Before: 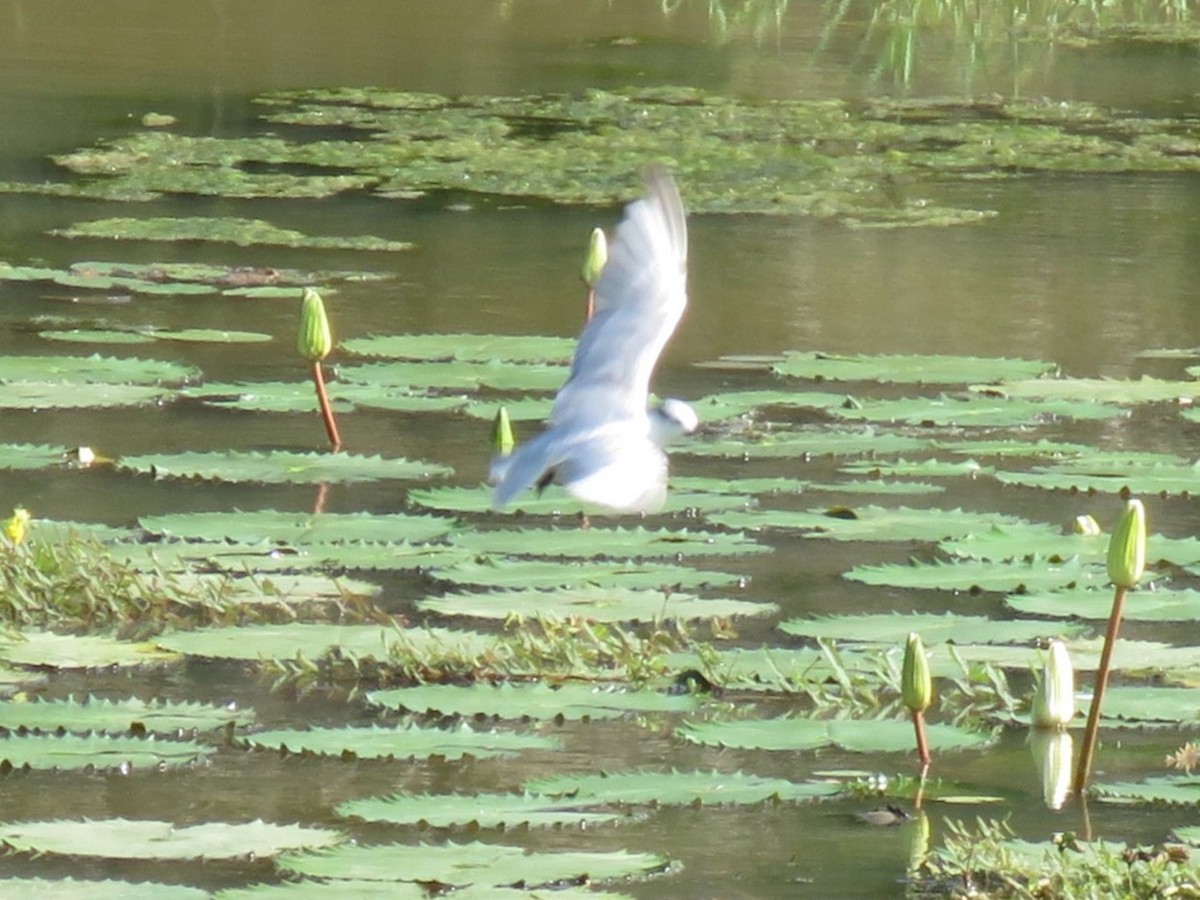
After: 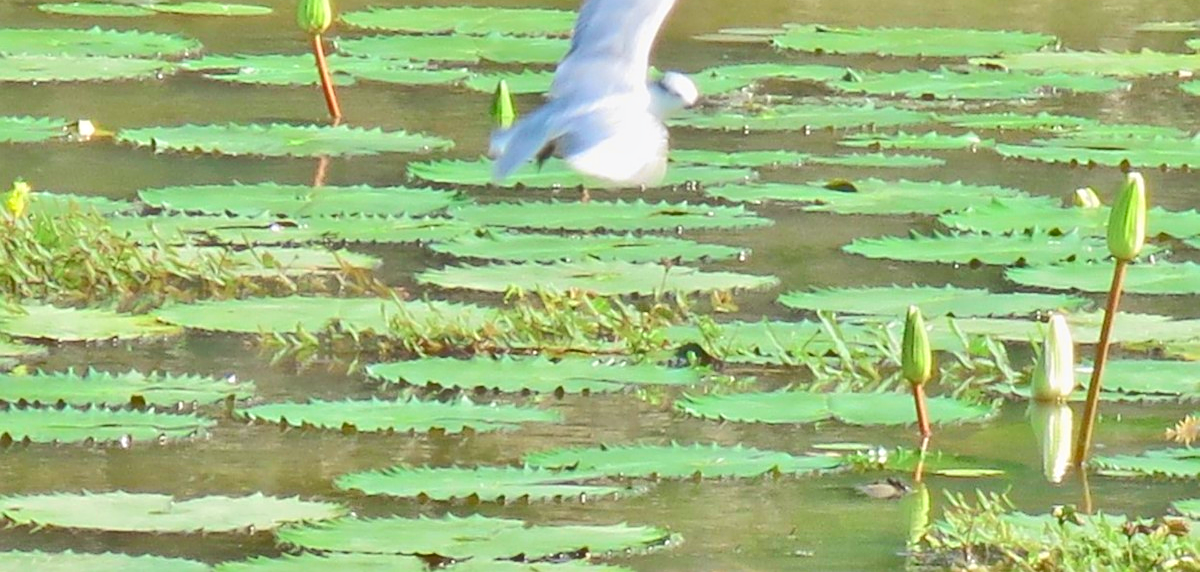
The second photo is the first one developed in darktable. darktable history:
crop and rotate: top 36.435%
sharpen: on, module defaults
shadows and highlights: shadows 12, white point adjustment 1.2, soften with gaussian
contrast brightness saturation: contrast -0.1, brightness 0.05, saturation 0.08
tone curve: curves: ch0 [(0, 0.013) (0.054, 0.018) (0.205, 0.191) (0.289, 0.292) (0.39, 0.424) (0.493, 0.551) (0.666, 0.743) (0.795, 0.841) (1, 0.998)]; ch1 [(0, 0) (0.385, 0.343) (0.439, 0.415) (0.494, 0.495) (0.501, 0.501) (0.51, 0.509) (0.548, 0.554) (0.586, 0.601) (0.66, 0.687) (0.783, 0.804) (1, 1)]; ch2 [(0, 0) (0.304, 0.31) (0.403, 0.399) (0.441, 0.428) (0.47, 0.469) (0.498, 0.496) (0.524, 0.538) (0.566, 0.579) (0.633, 0.665) (0.7, 0.711) (1, 1)], color space Lab, independent channels, preserve colors none
tone equalizer: -7 EV 0.15 EV, -6 EV 0.6 EV, -5 EV 1.15 EV, -4 EV 1.33 EV, -3 EV 1.15 EV, -2 EV 0.6 EV, -1 EV 0.15 EV, mask exposure compensation -0.5 EV
